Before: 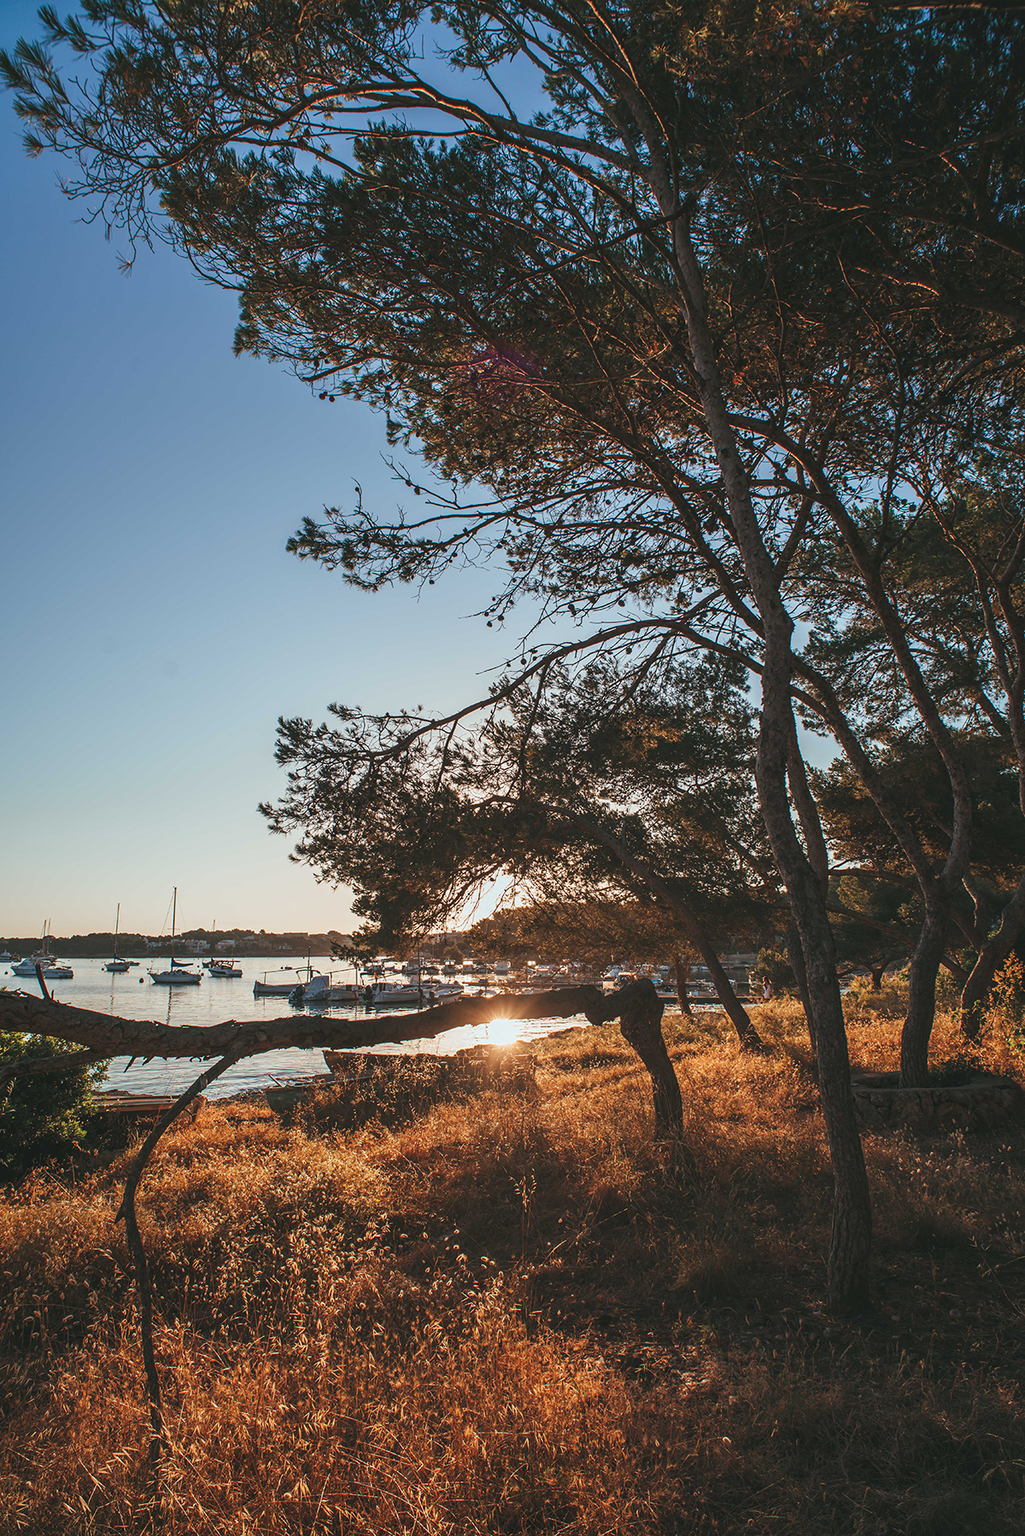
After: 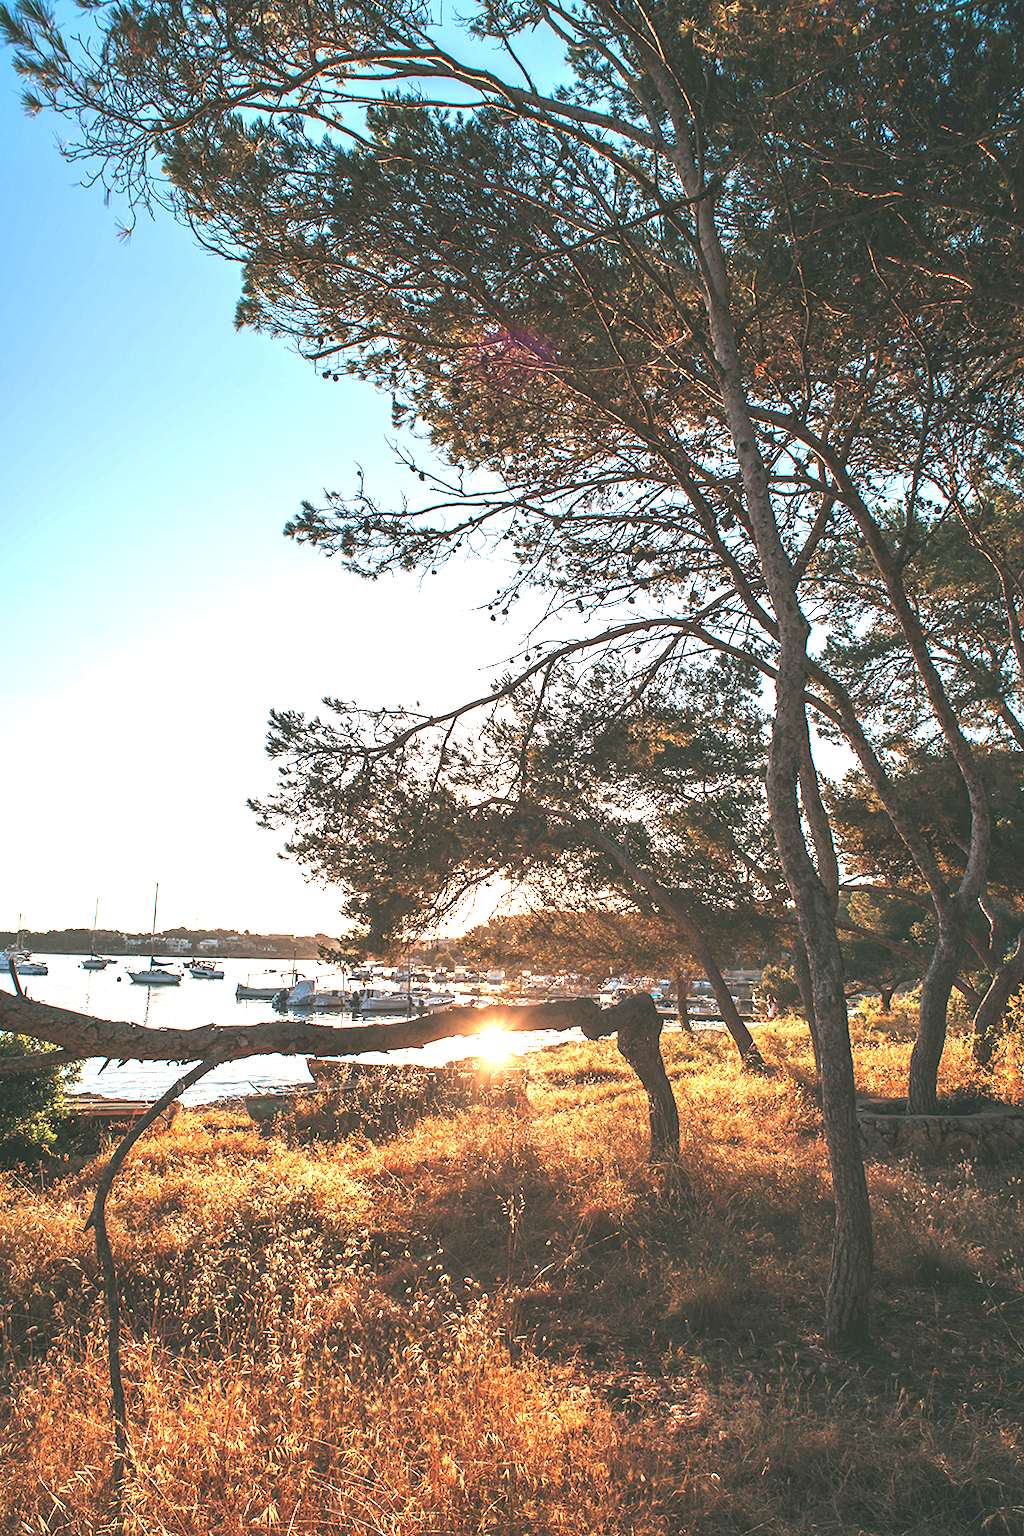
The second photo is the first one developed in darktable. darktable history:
exposure: black level correction 0.001, exposure 1.646 EV, compensate exposure bias true, compensate highlight preservation false
crop and rotate: angle -1.69°
